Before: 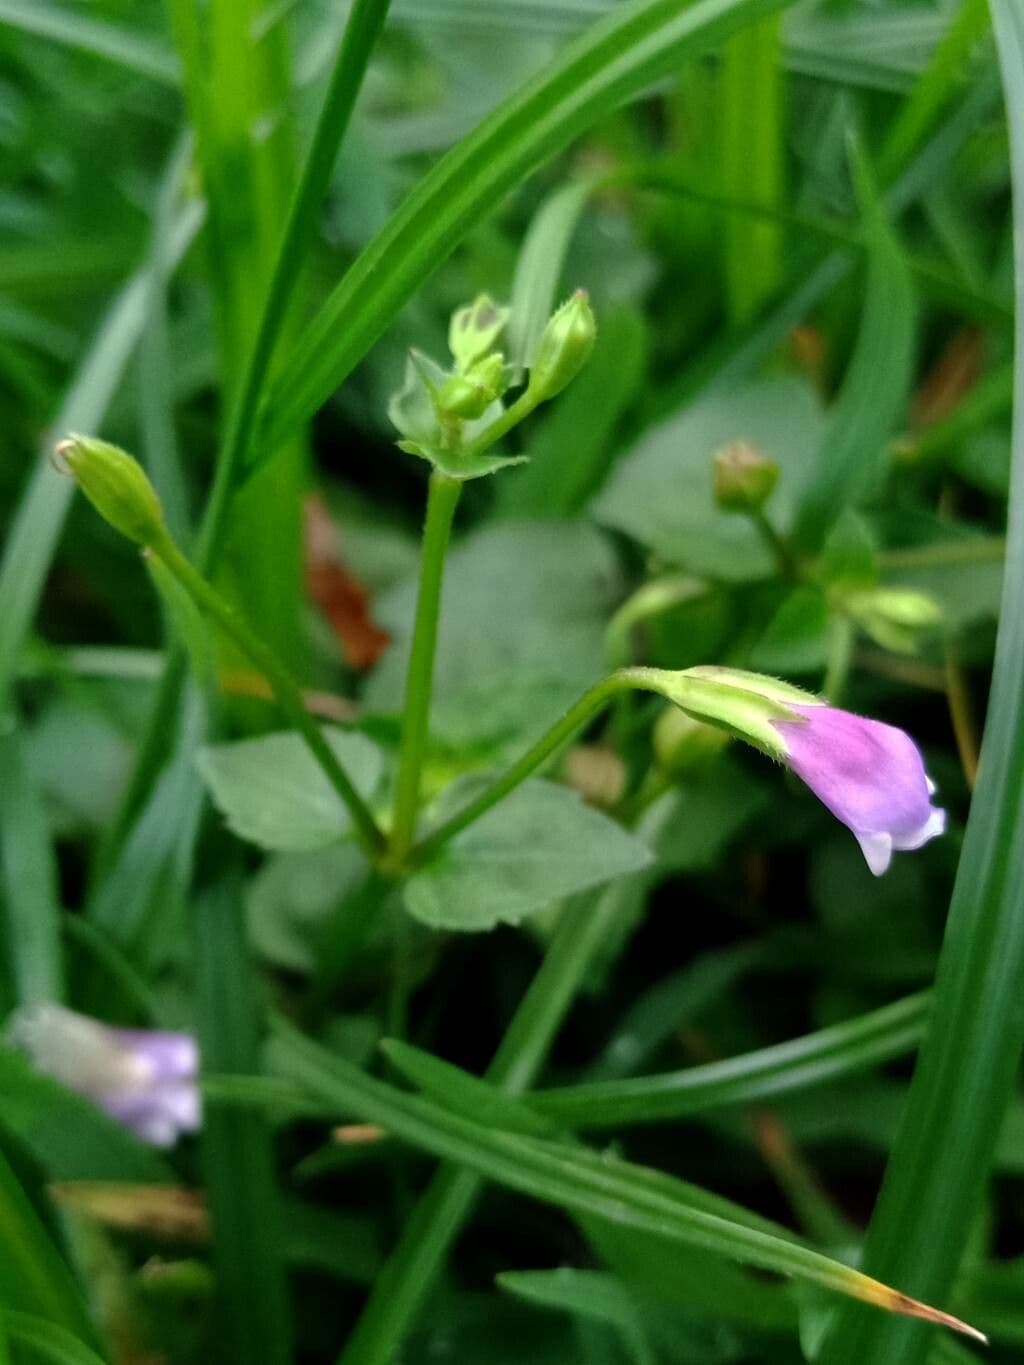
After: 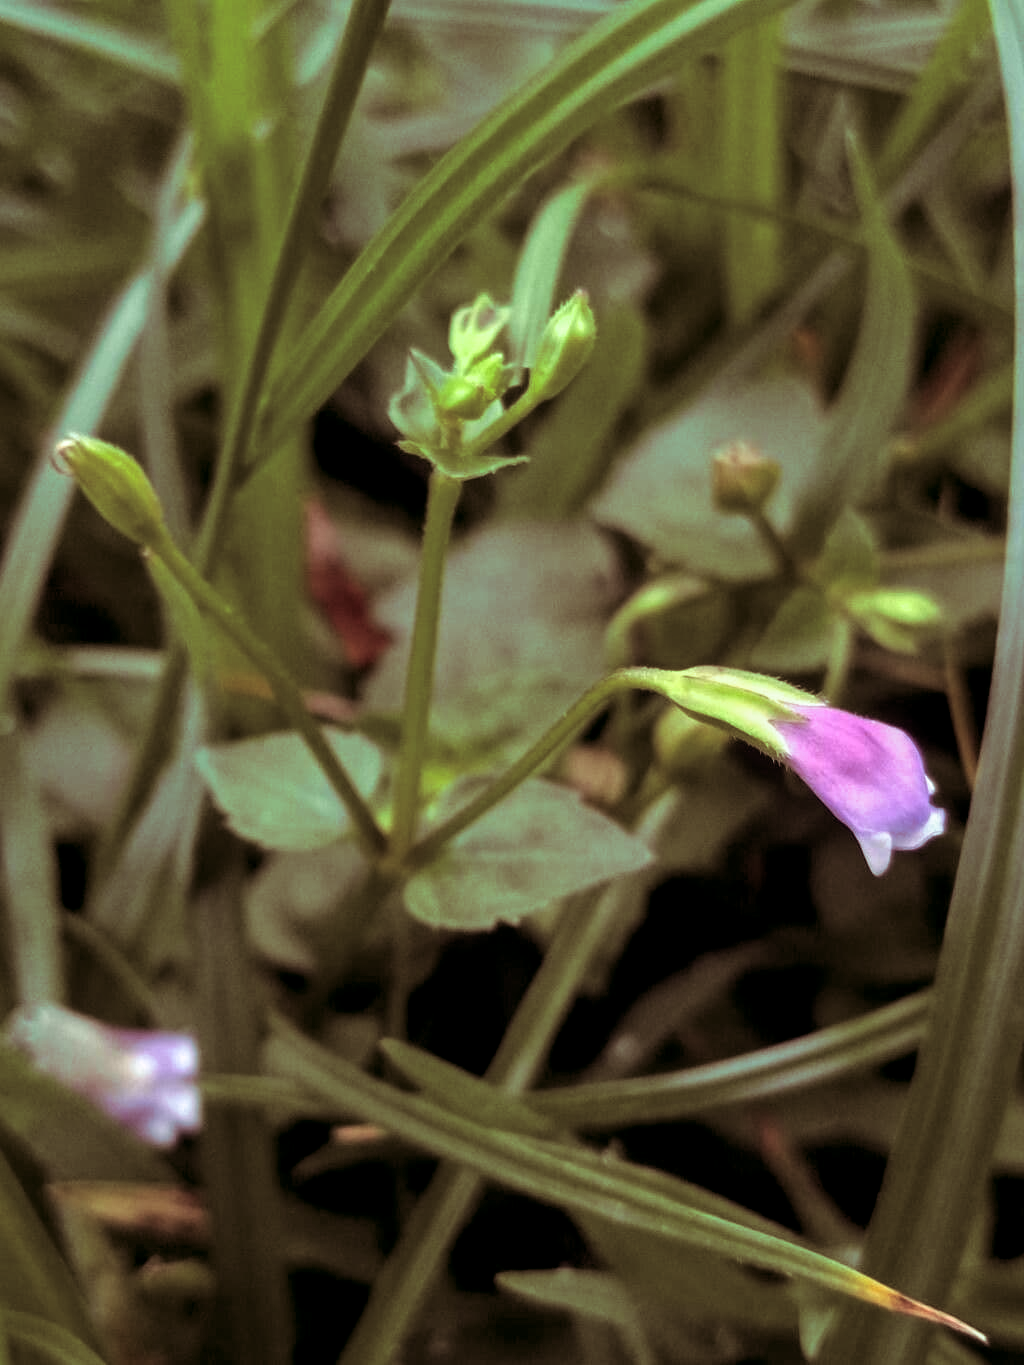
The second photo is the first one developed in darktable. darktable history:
local contrast: on, module defaults
tone equalizer: on, module defaults
split-toning: highlights › hue 180°
